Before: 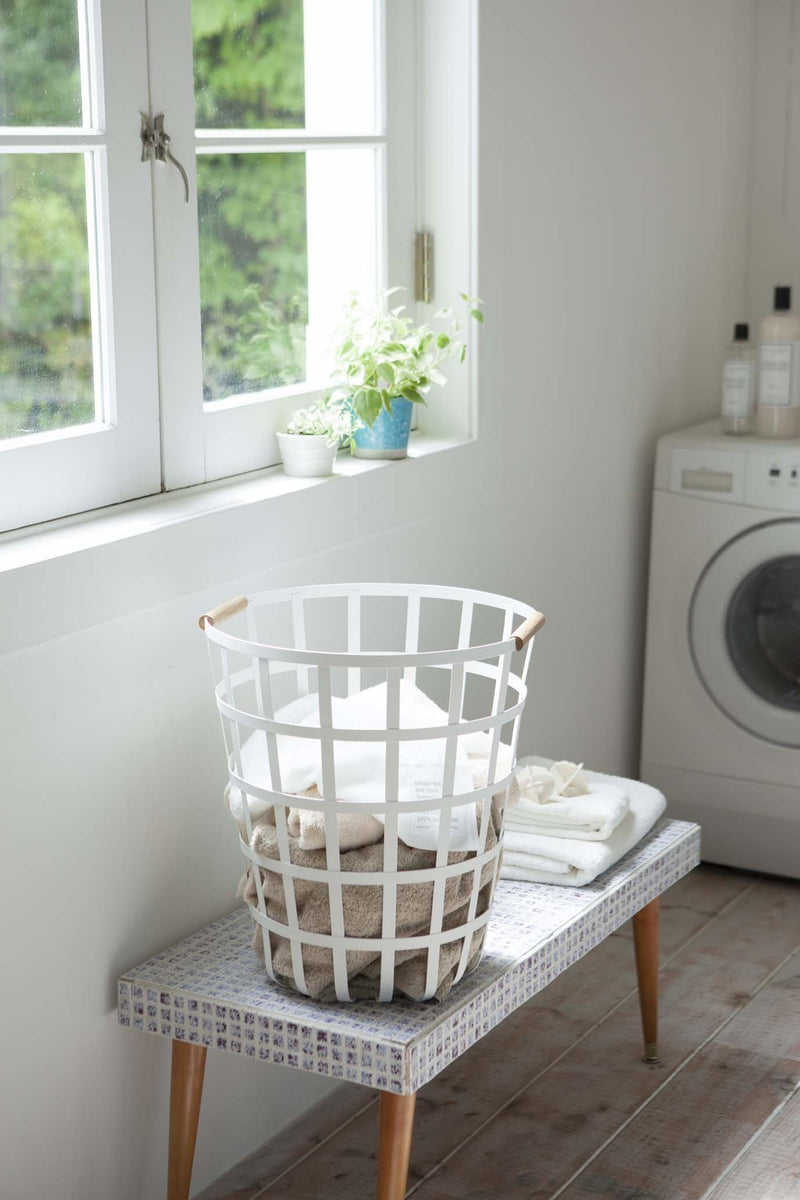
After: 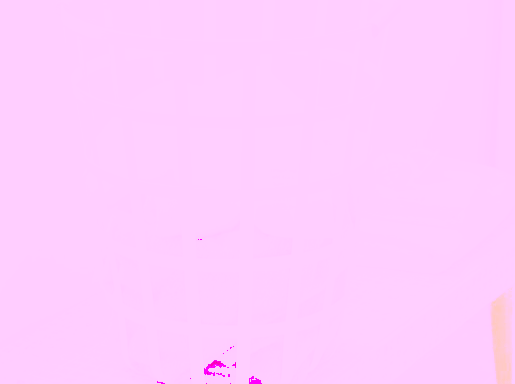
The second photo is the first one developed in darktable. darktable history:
crop: left 18.091%, top 51.13%, right 17.525%, bottom 16.85%
haze removal: strength -0.1, adaptive false
shadows and highlights: on, module defaults
white balance: red 8, blue 8
exposure: exposure 0.556 EV, compensate highlight preservation false
